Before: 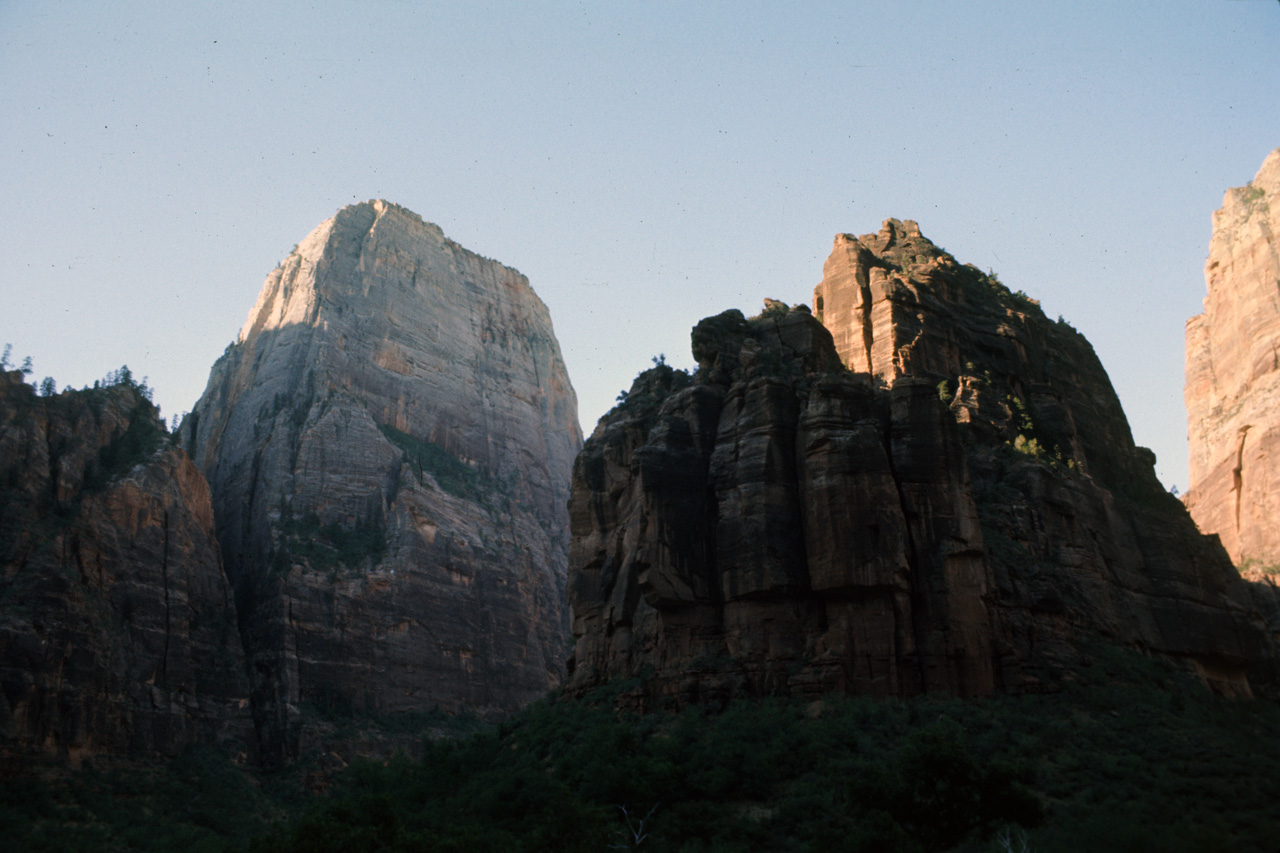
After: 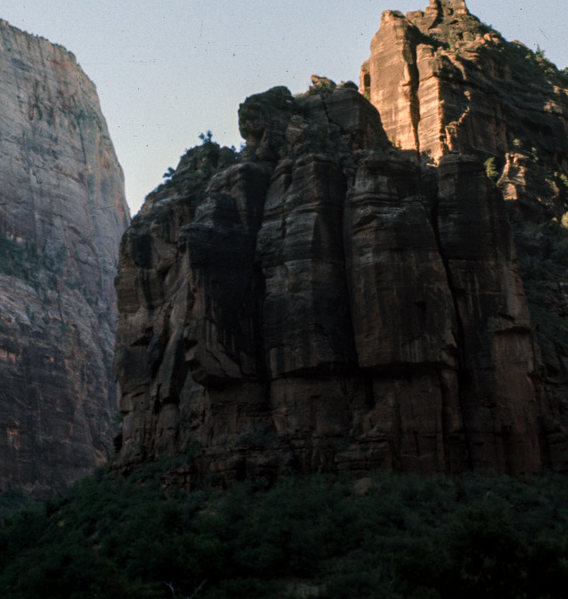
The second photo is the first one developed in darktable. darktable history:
local contrast: detail 130%
crop: left 35.432%, top 26.233%, right 20.145%, bottom 3.432%
